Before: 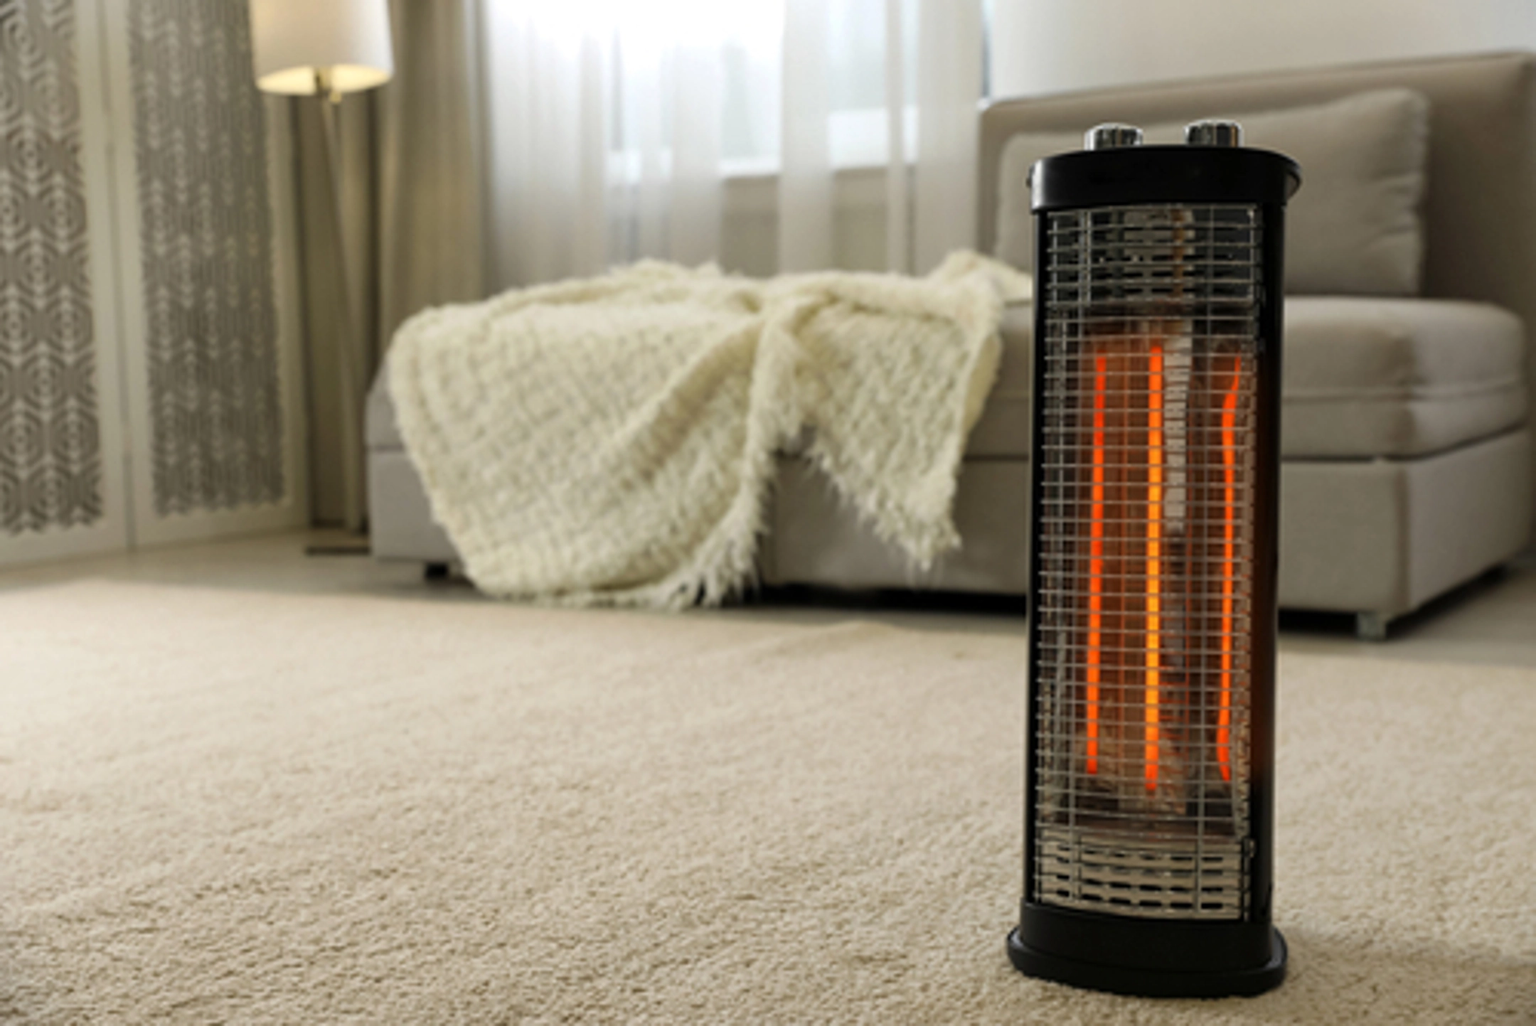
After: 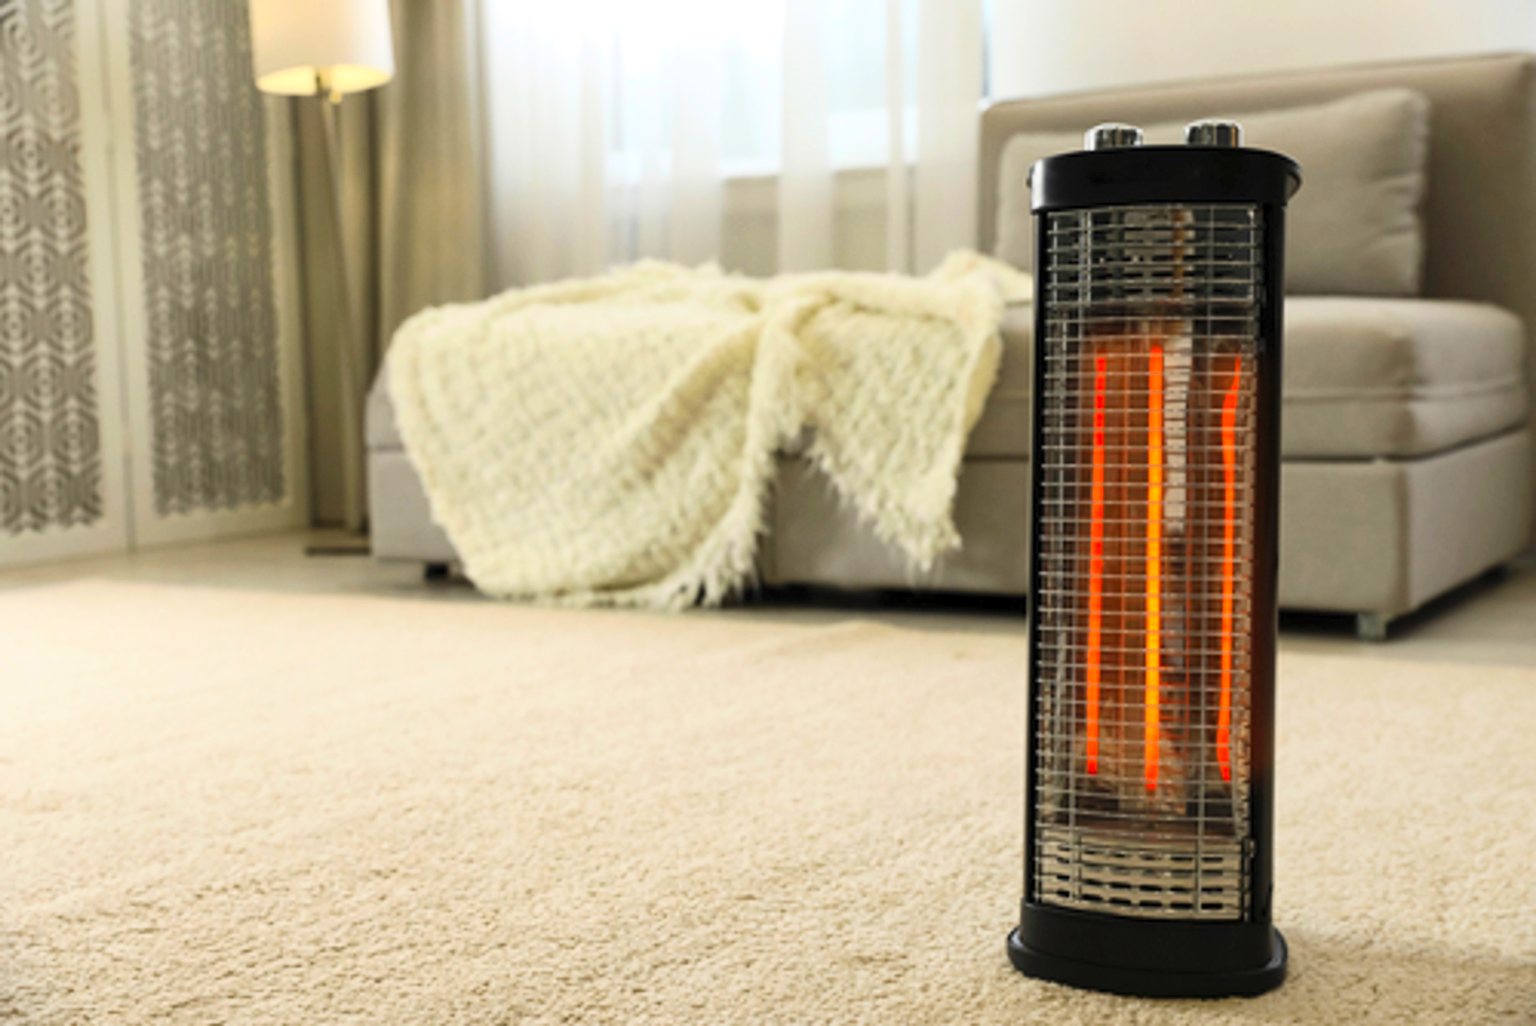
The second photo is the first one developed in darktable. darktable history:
contrast brightness saturation: contrast 0.24, brightness 0.26, saturation 0.39
